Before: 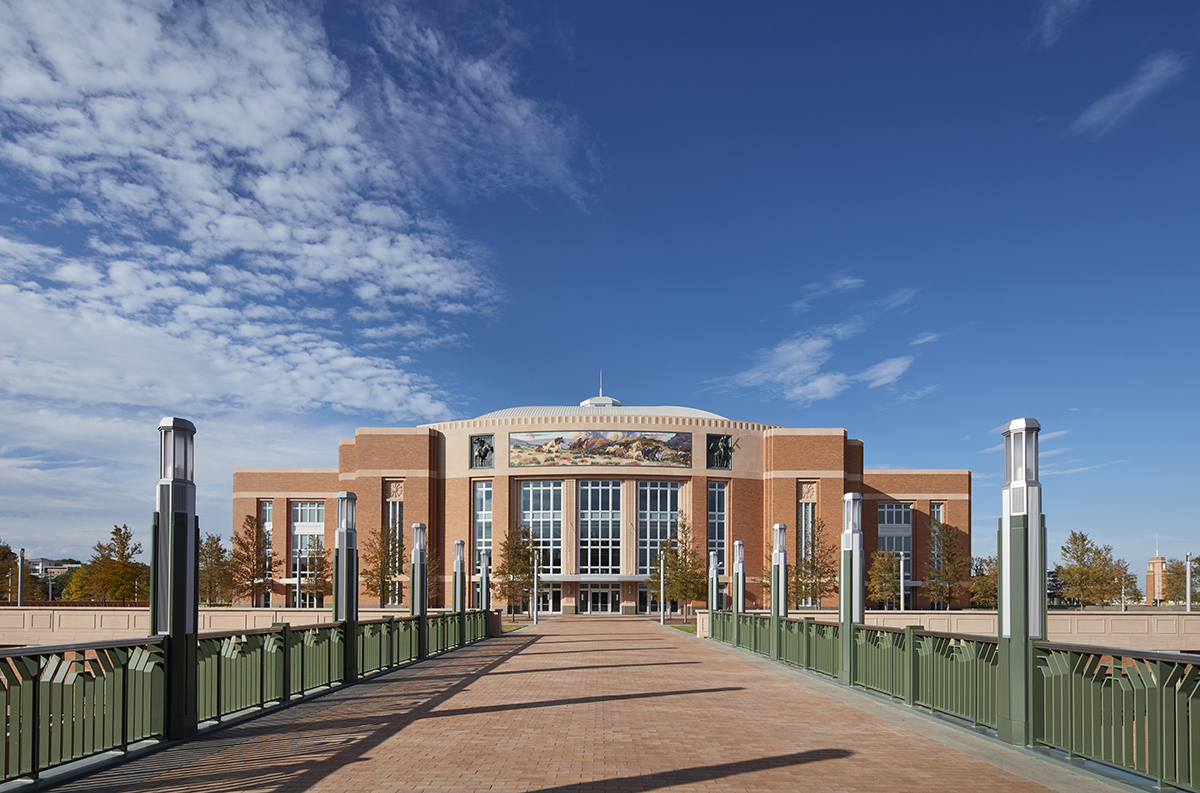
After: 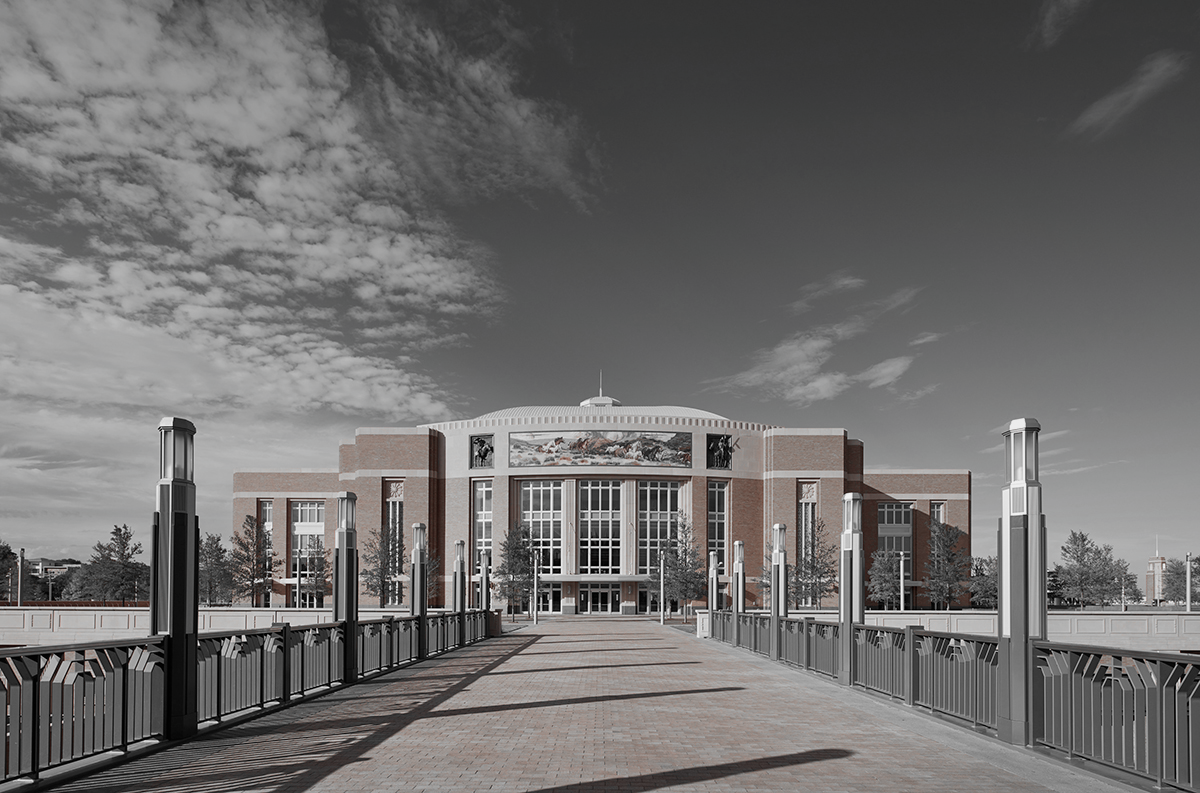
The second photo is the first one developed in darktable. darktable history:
color zones: curves: ch1 [(0, 0.006) (0.094, 0.285) (0.171, 0.001) (0.429, 0.001) (0.571, 0.003) (0.714, 0.004) (0.857, 0.004) (1, 0.006)]
graduated density: on, module defaults
